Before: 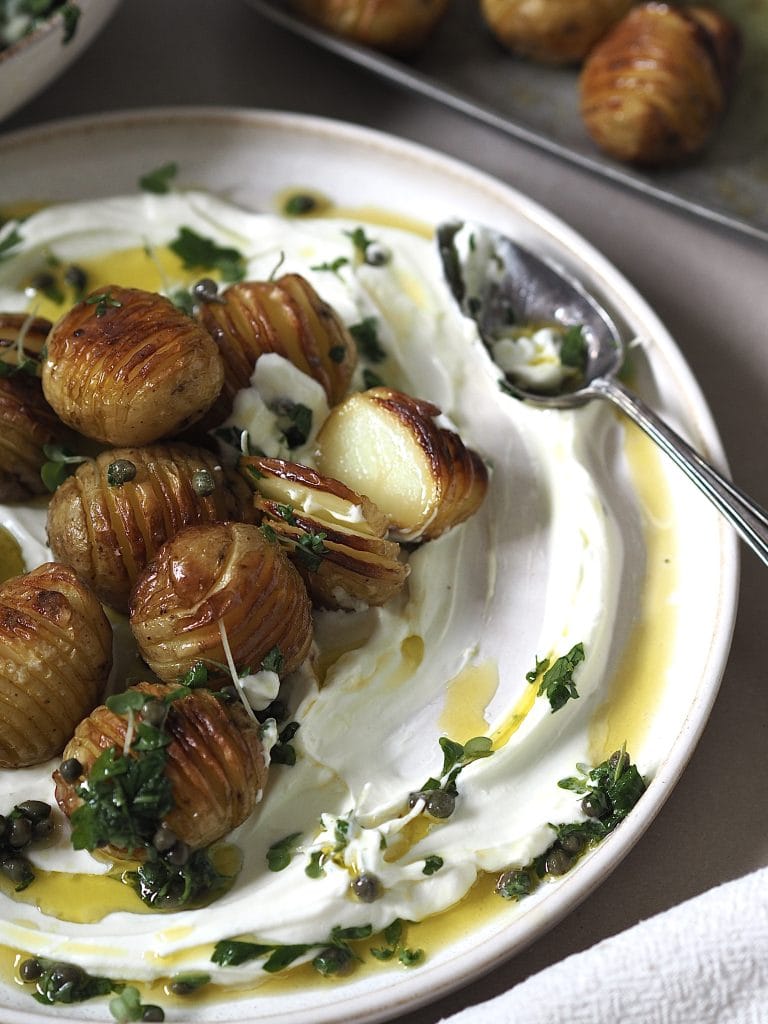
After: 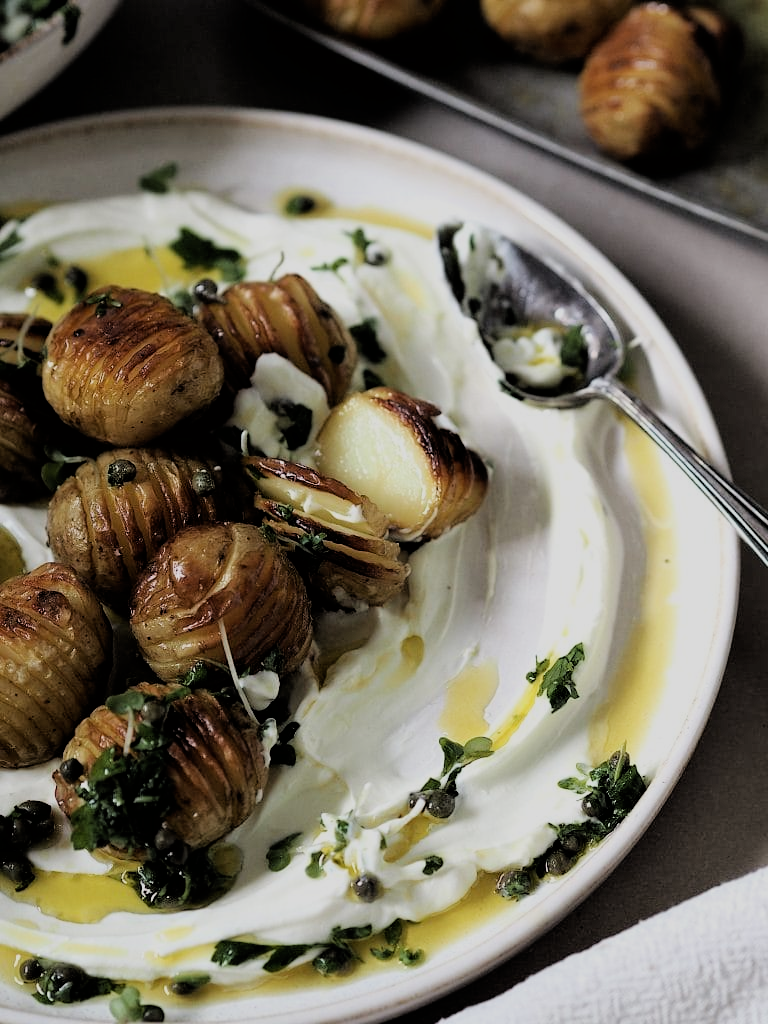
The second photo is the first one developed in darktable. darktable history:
filmic rgb: black relative exposure -4.4 EV, white relative exposure 5.04 EV, hardness 2.17, latitude 40.72%, contrast 1.149, highlights saturation mix 11.42%, shadows ↔ highlights balance 1.11%
